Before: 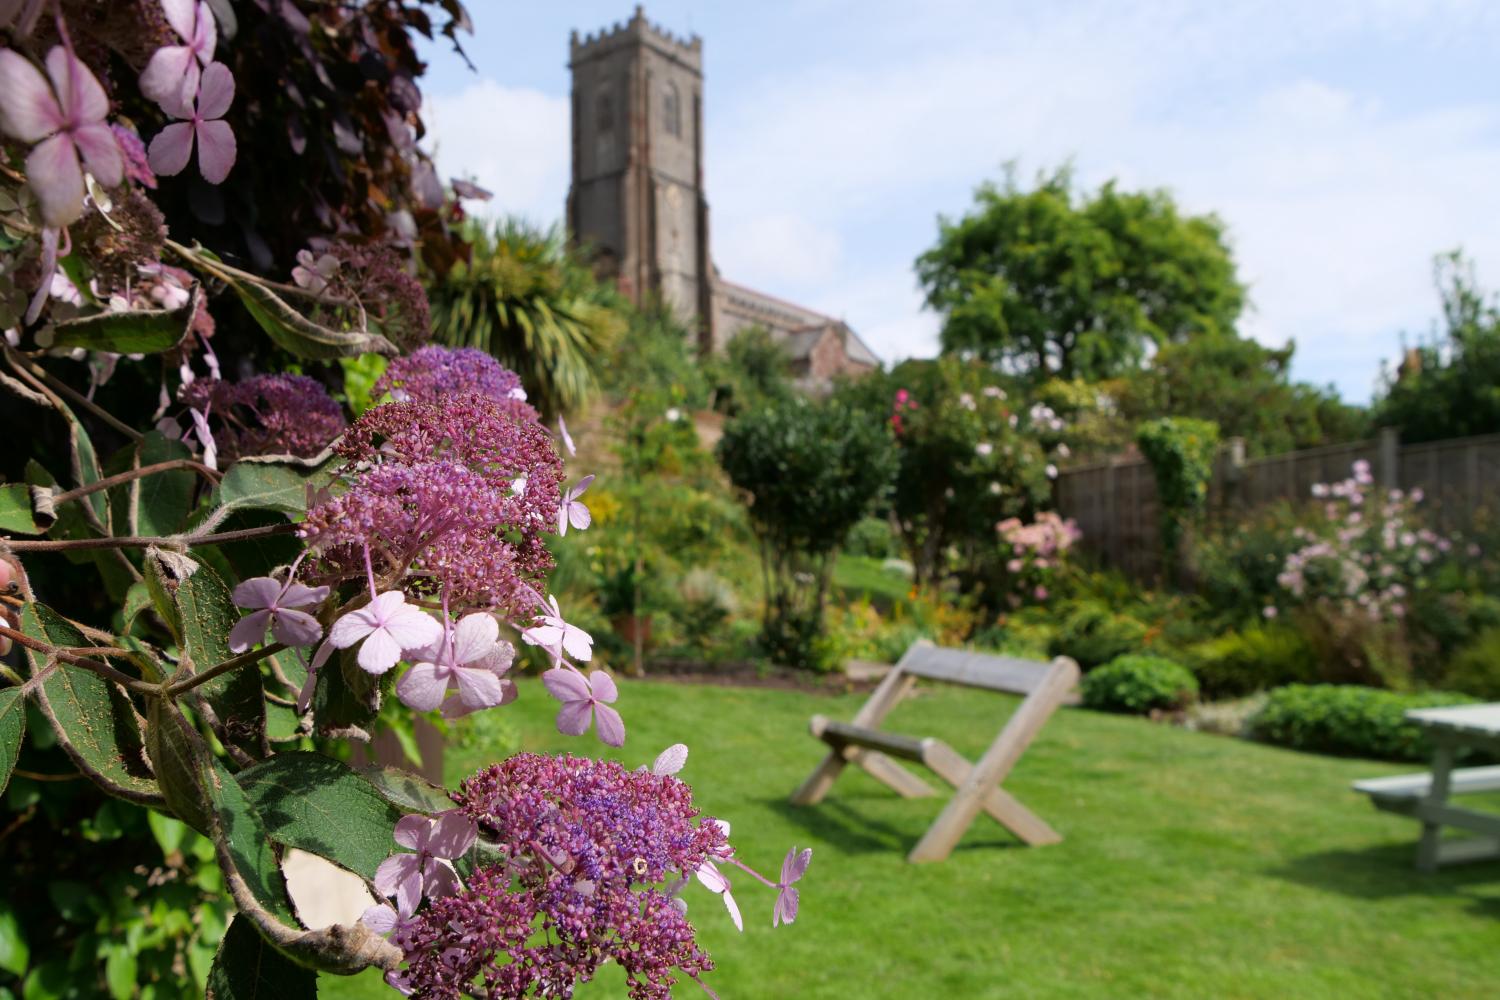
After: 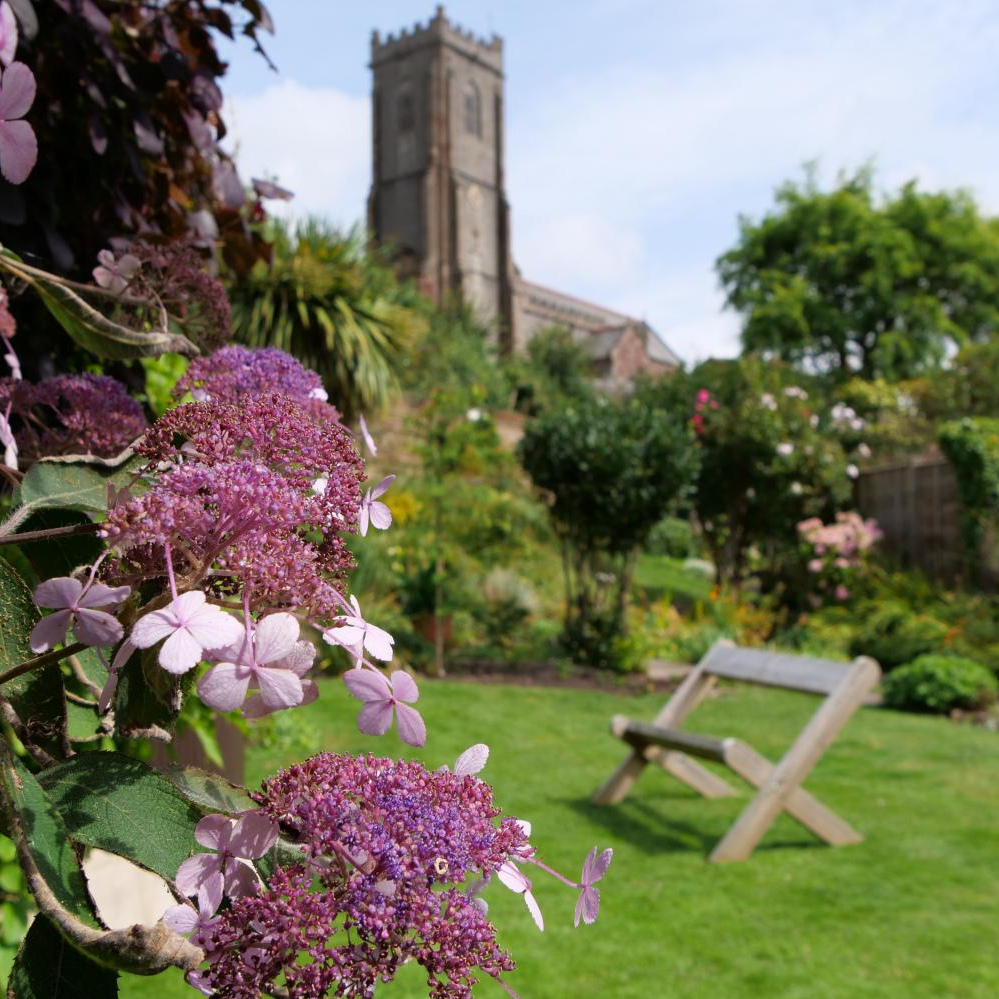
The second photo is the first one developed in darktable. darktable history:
crop and rotate: left 13.33%, right 20.028%
